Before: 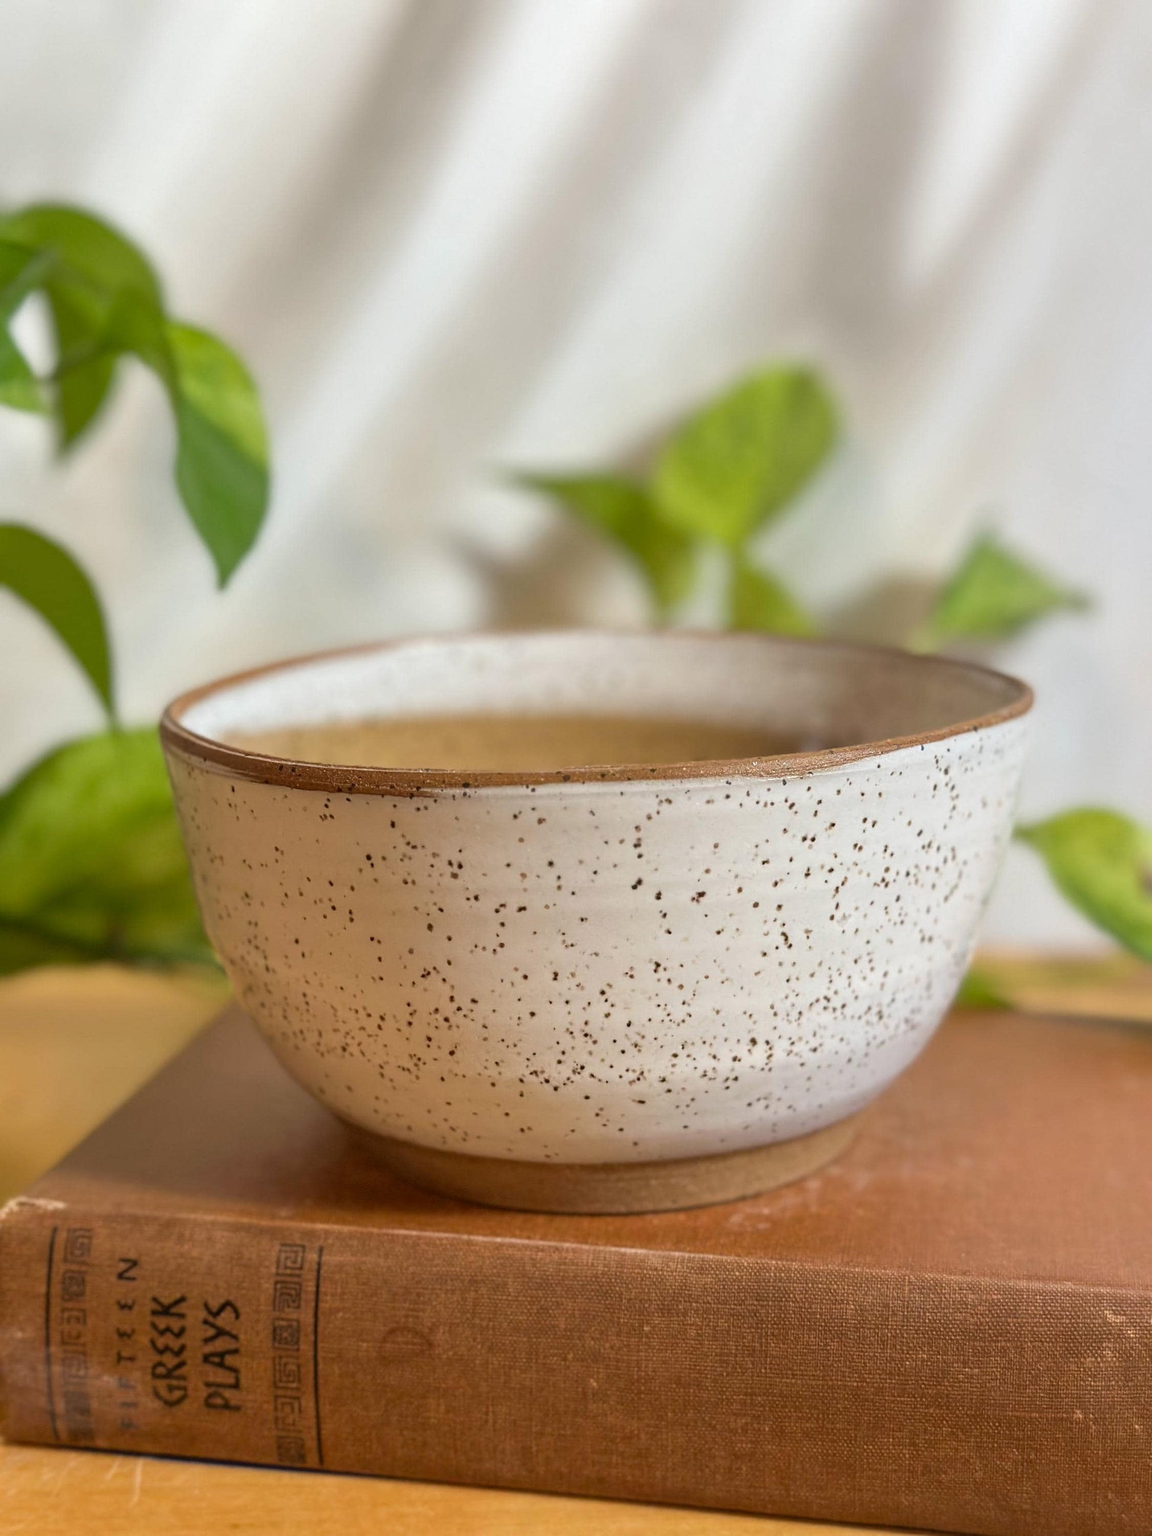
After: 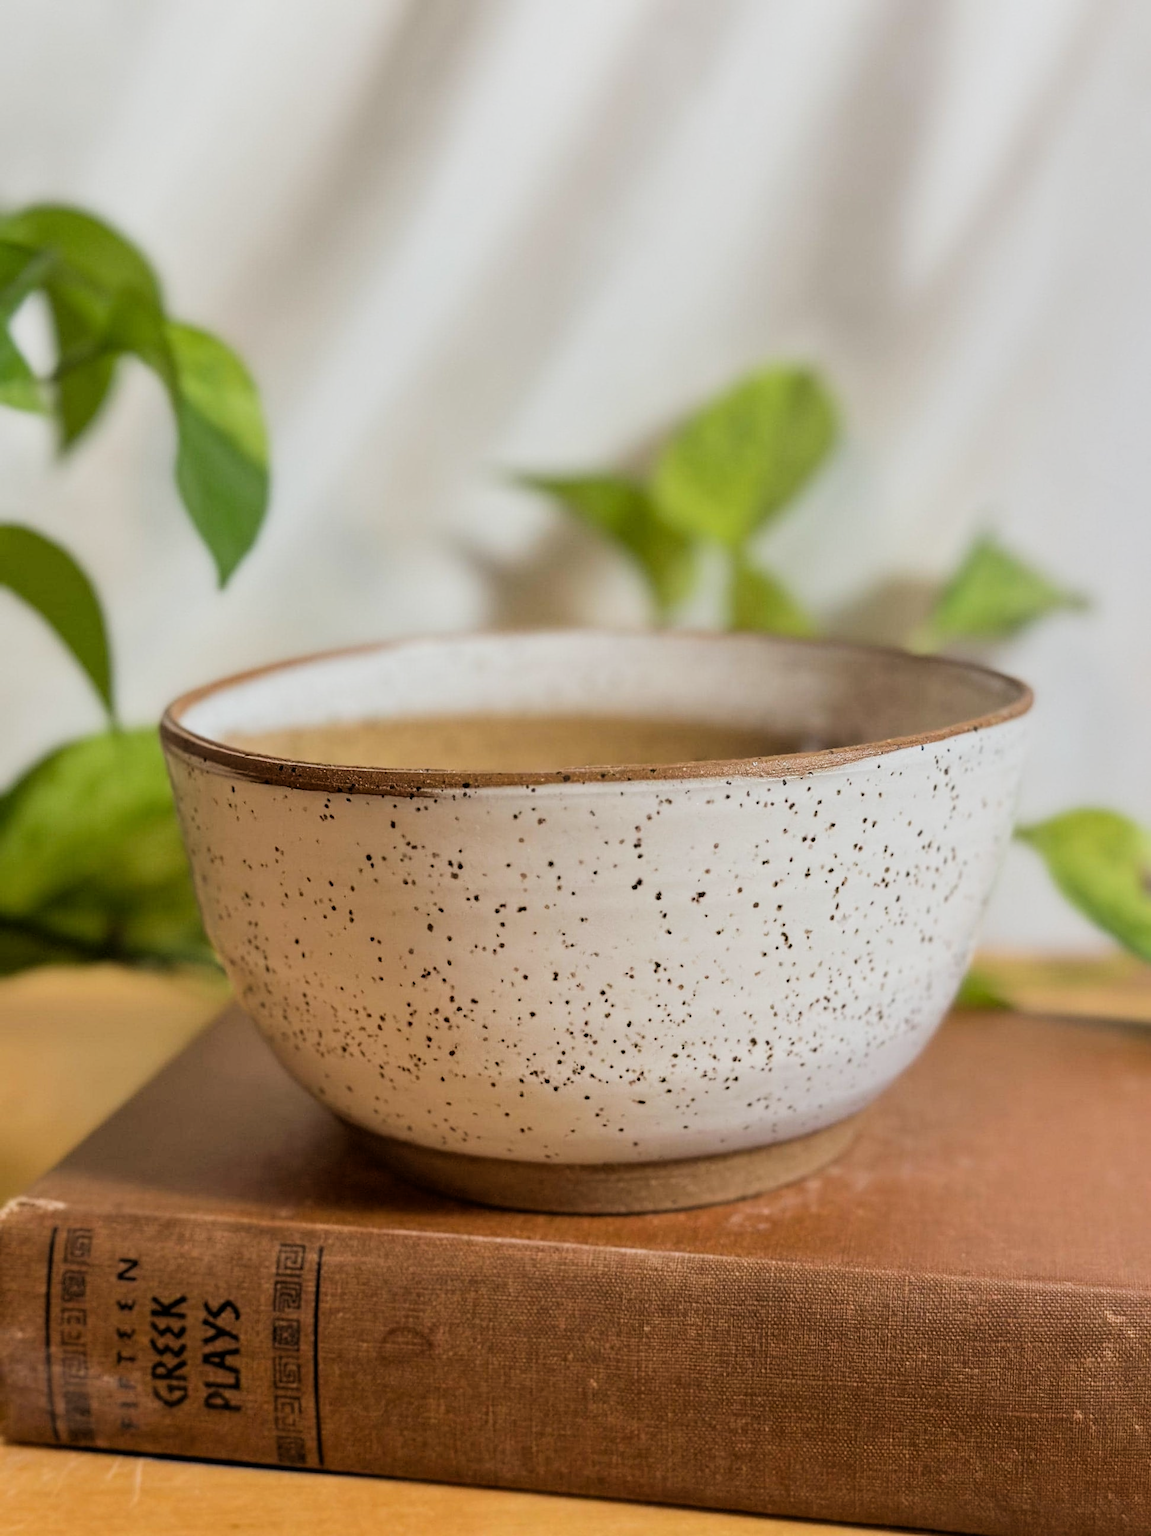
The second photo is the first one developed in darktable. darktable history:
filmic rgb: black relative exposure -5.07 EV, white relative exposure 3.98 EV, hardness 2.89, contrast 1.3, highlights saturation mix -28.71%
